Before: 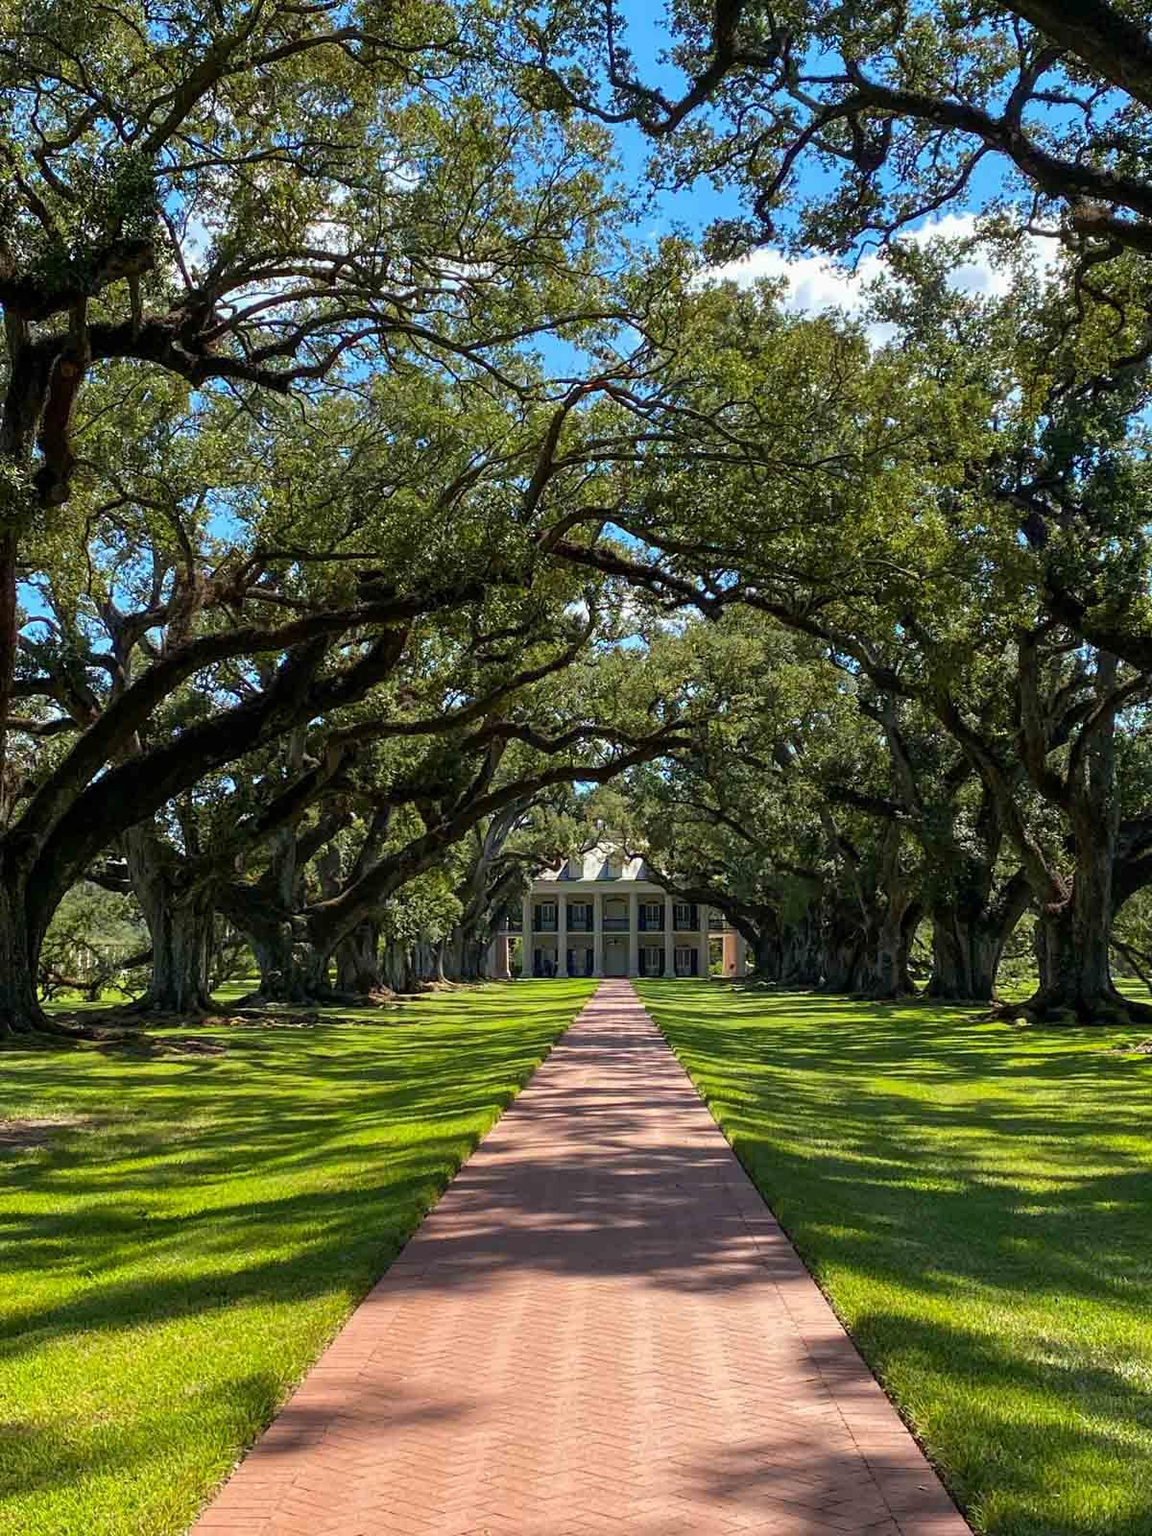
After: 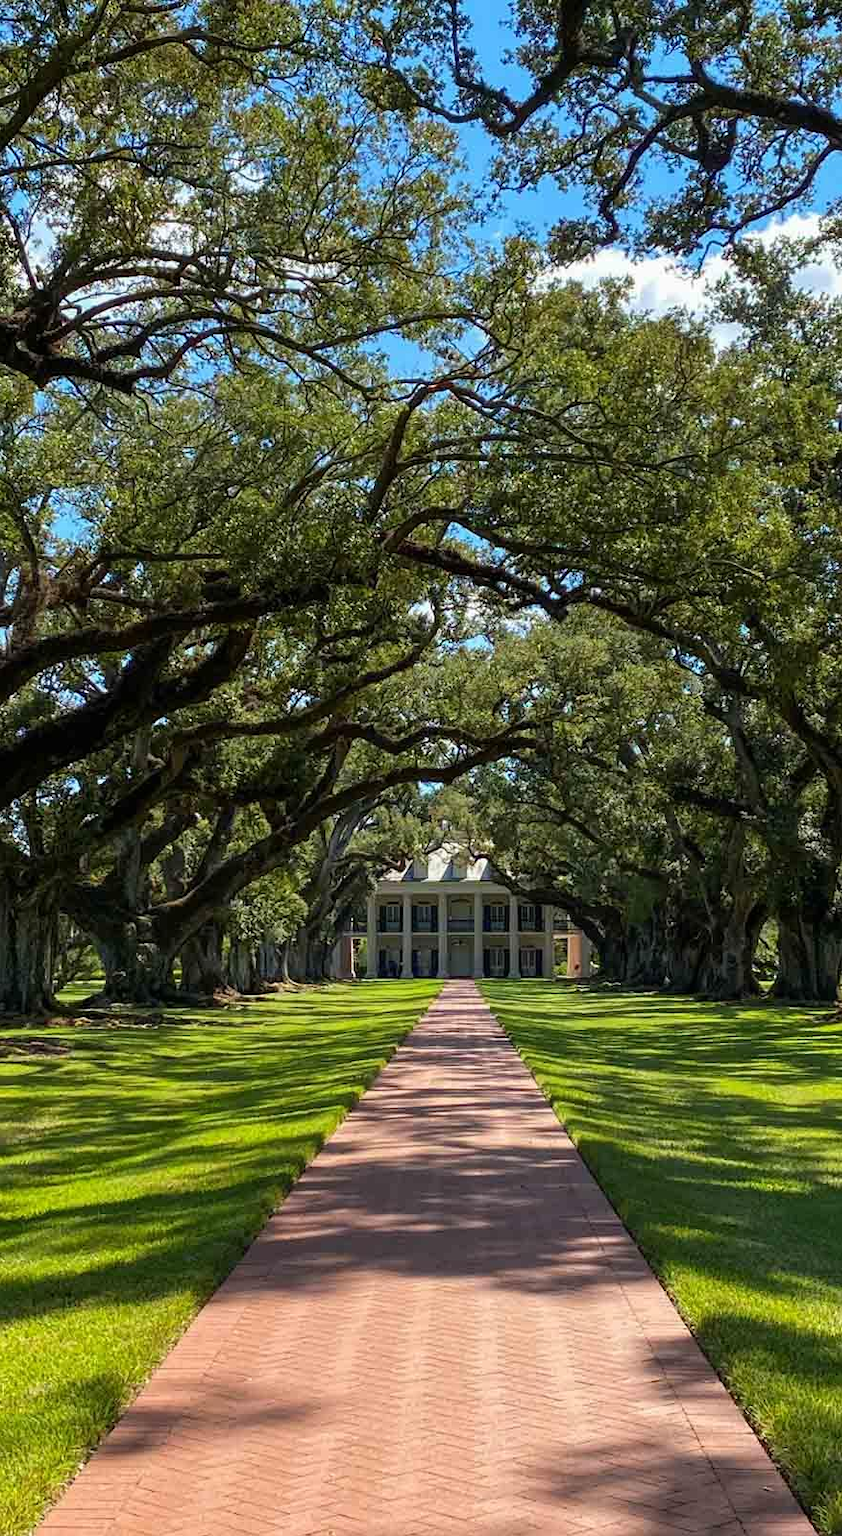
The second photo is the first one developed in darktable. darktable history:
crop: left 13.511%, right 13.397%
